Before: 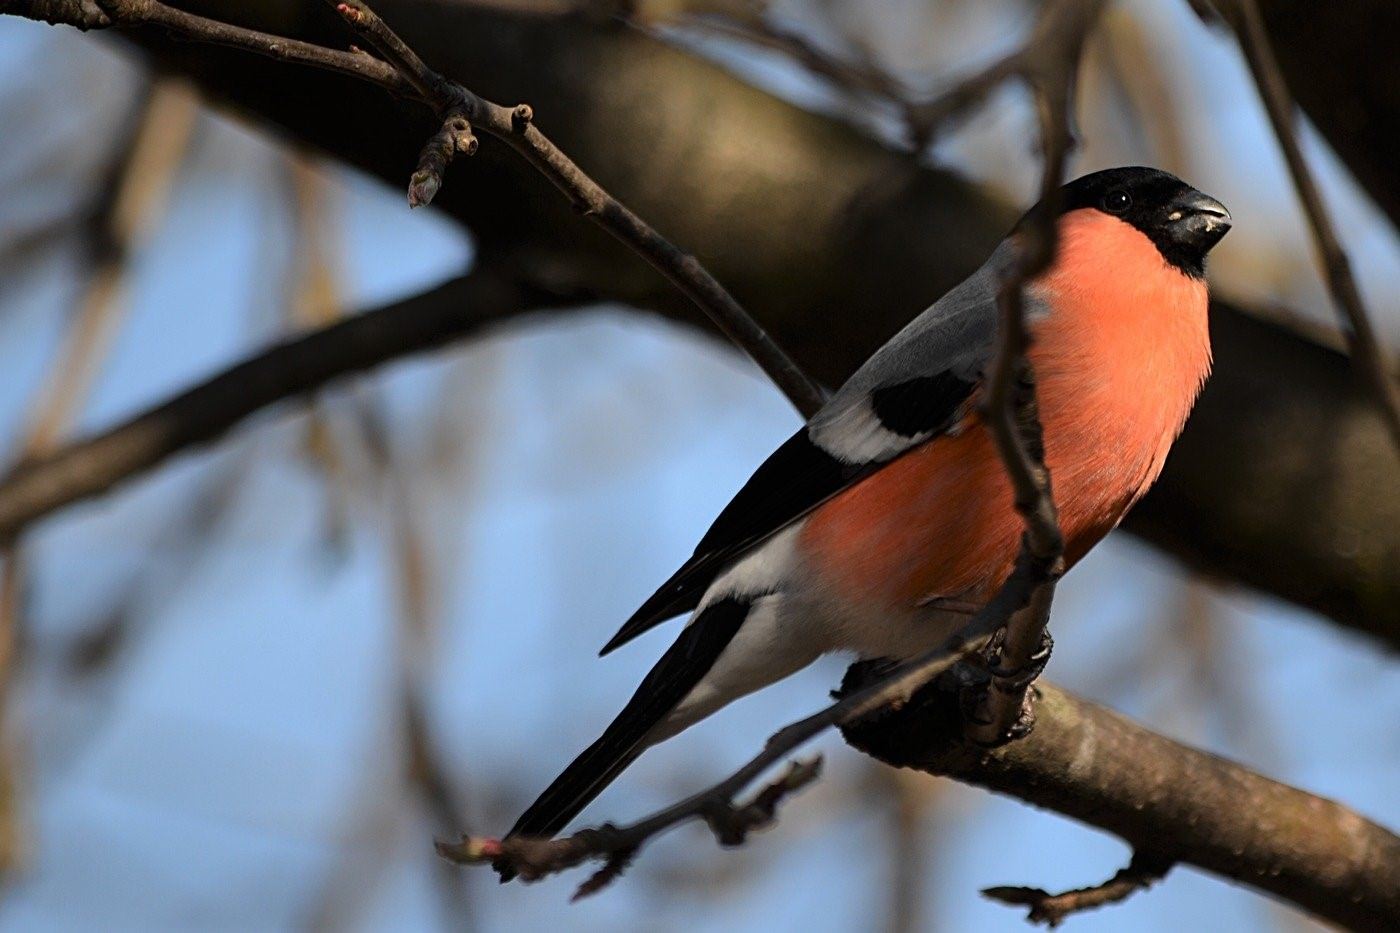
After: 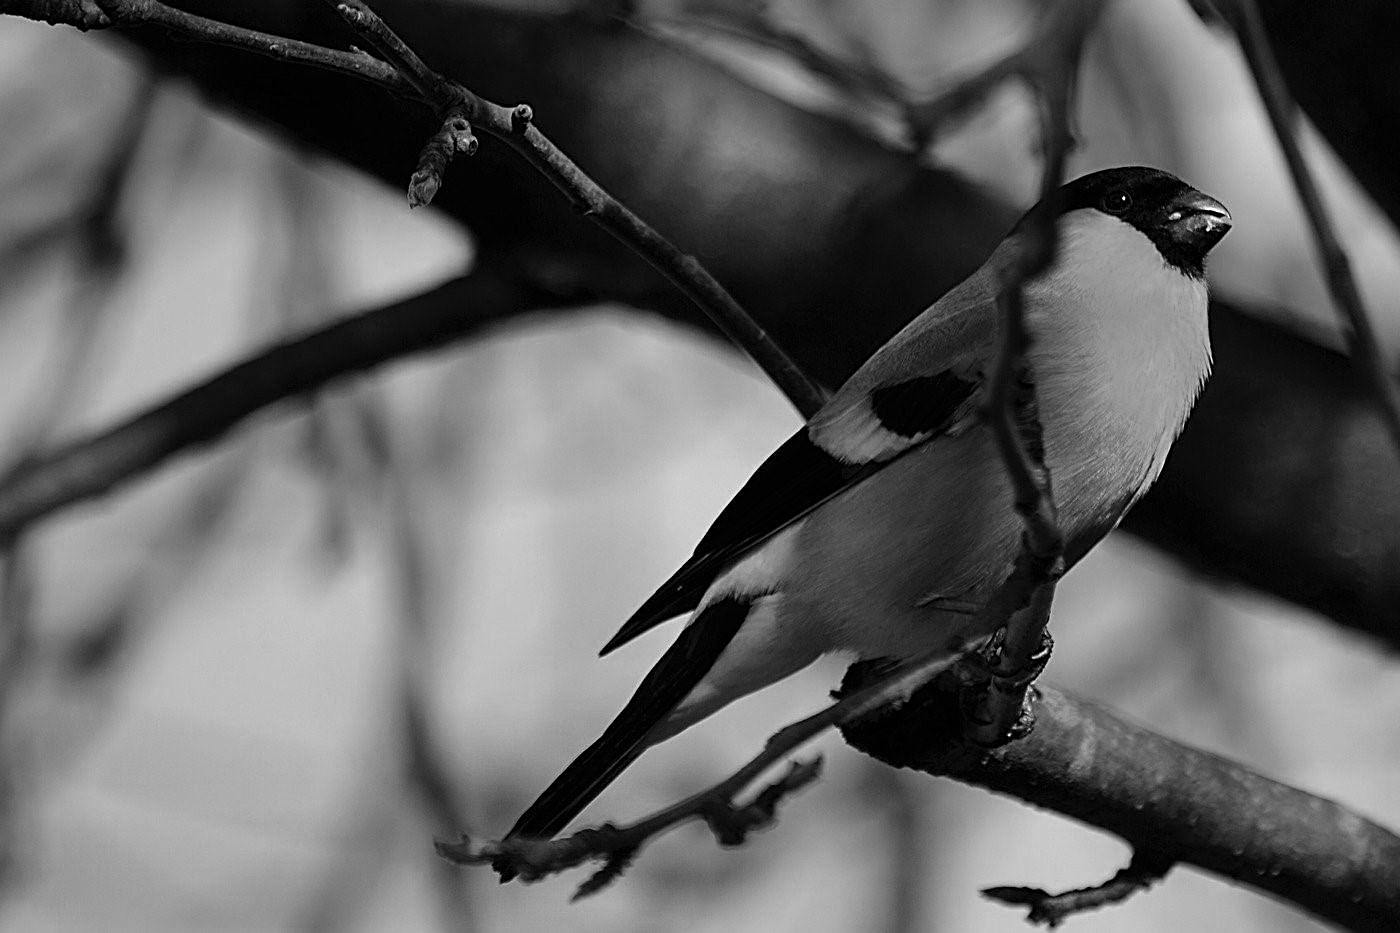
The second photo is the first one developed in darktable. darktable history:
color calibration: output gray [0.21, 0.42, 0.37, 0], gray › normalize channels true, illuminant same as pipeline (D50), adaptation XYZ, x 0.346, y 0.359, gamut compression 0
sharpen: on, module defaults
color balance rgb: linear chroma grading › global chroma 15%, perceptual saturation grading › global saturation 30%
